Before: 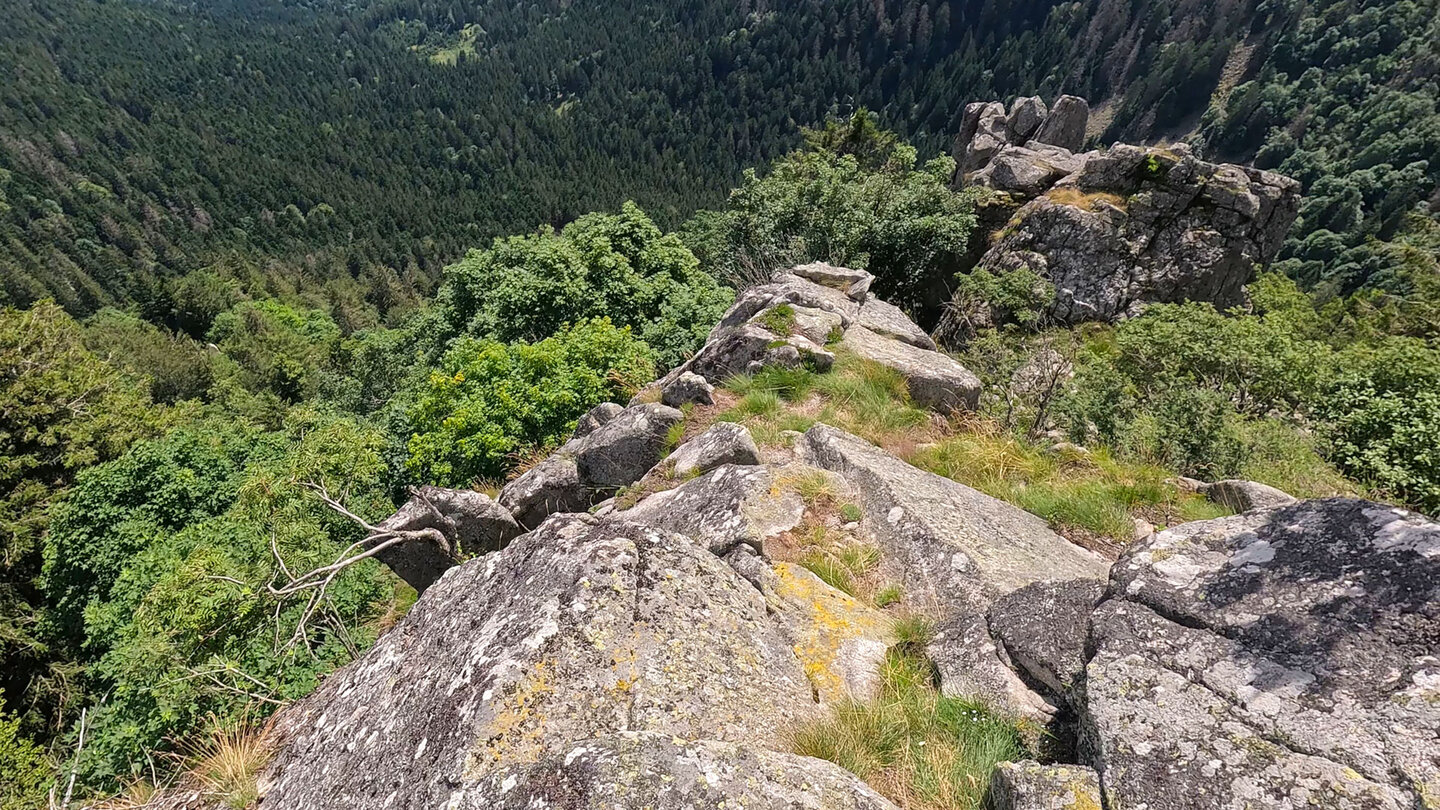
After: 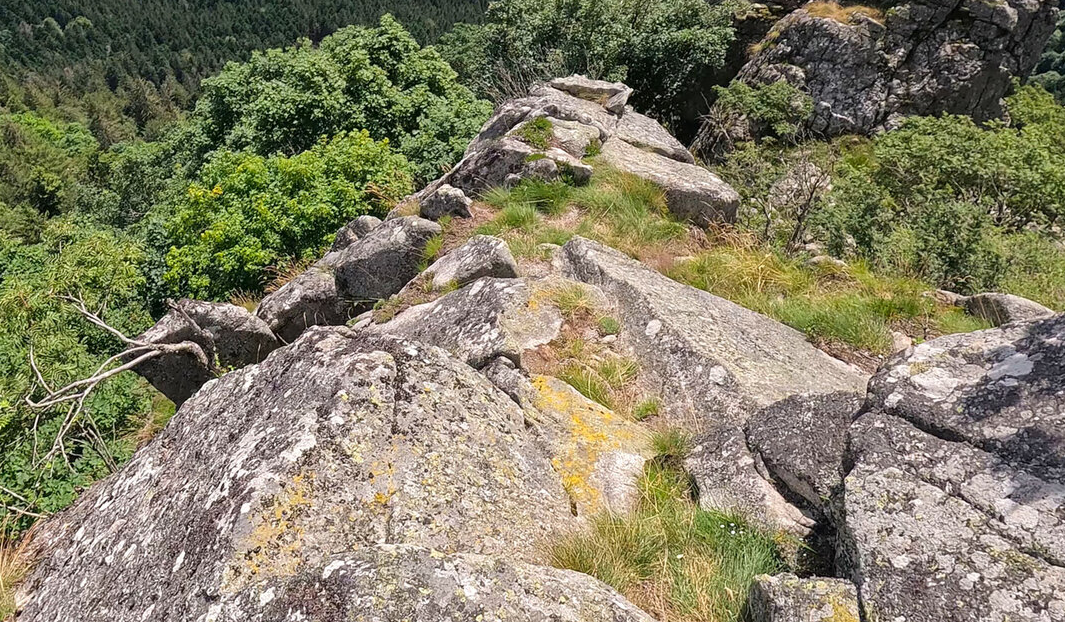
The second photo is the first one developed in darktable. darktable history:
exposure: compensate exposure bias true, compensate highlight preservation false
crop: left 16.862%, top 23.205%, right 9.122%
